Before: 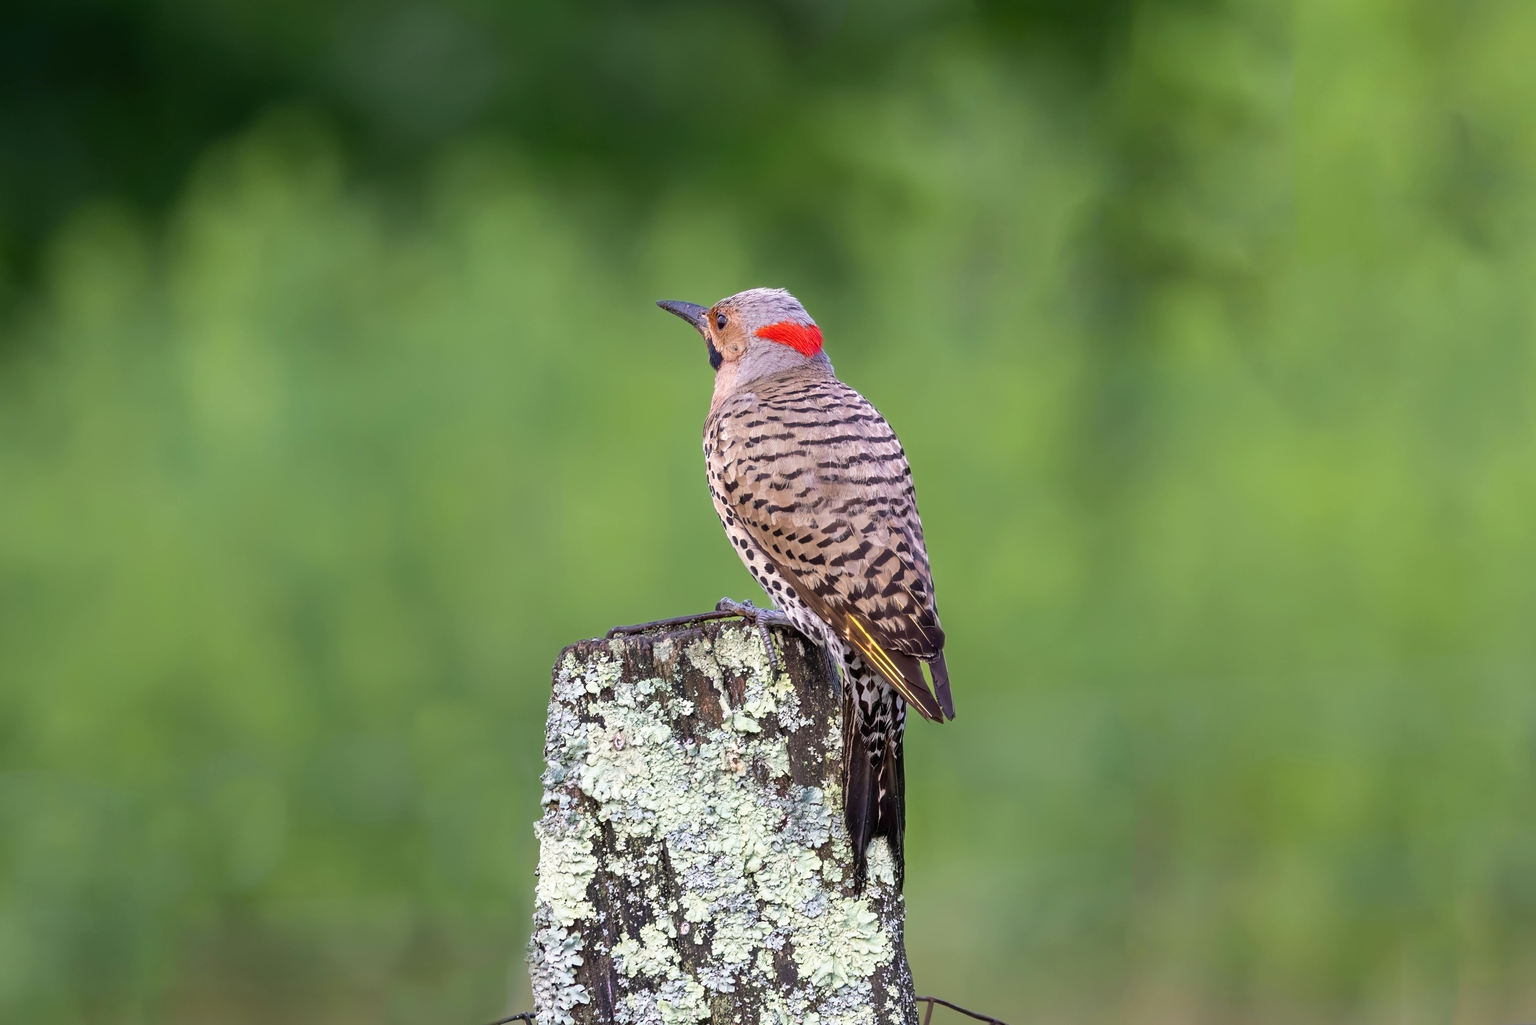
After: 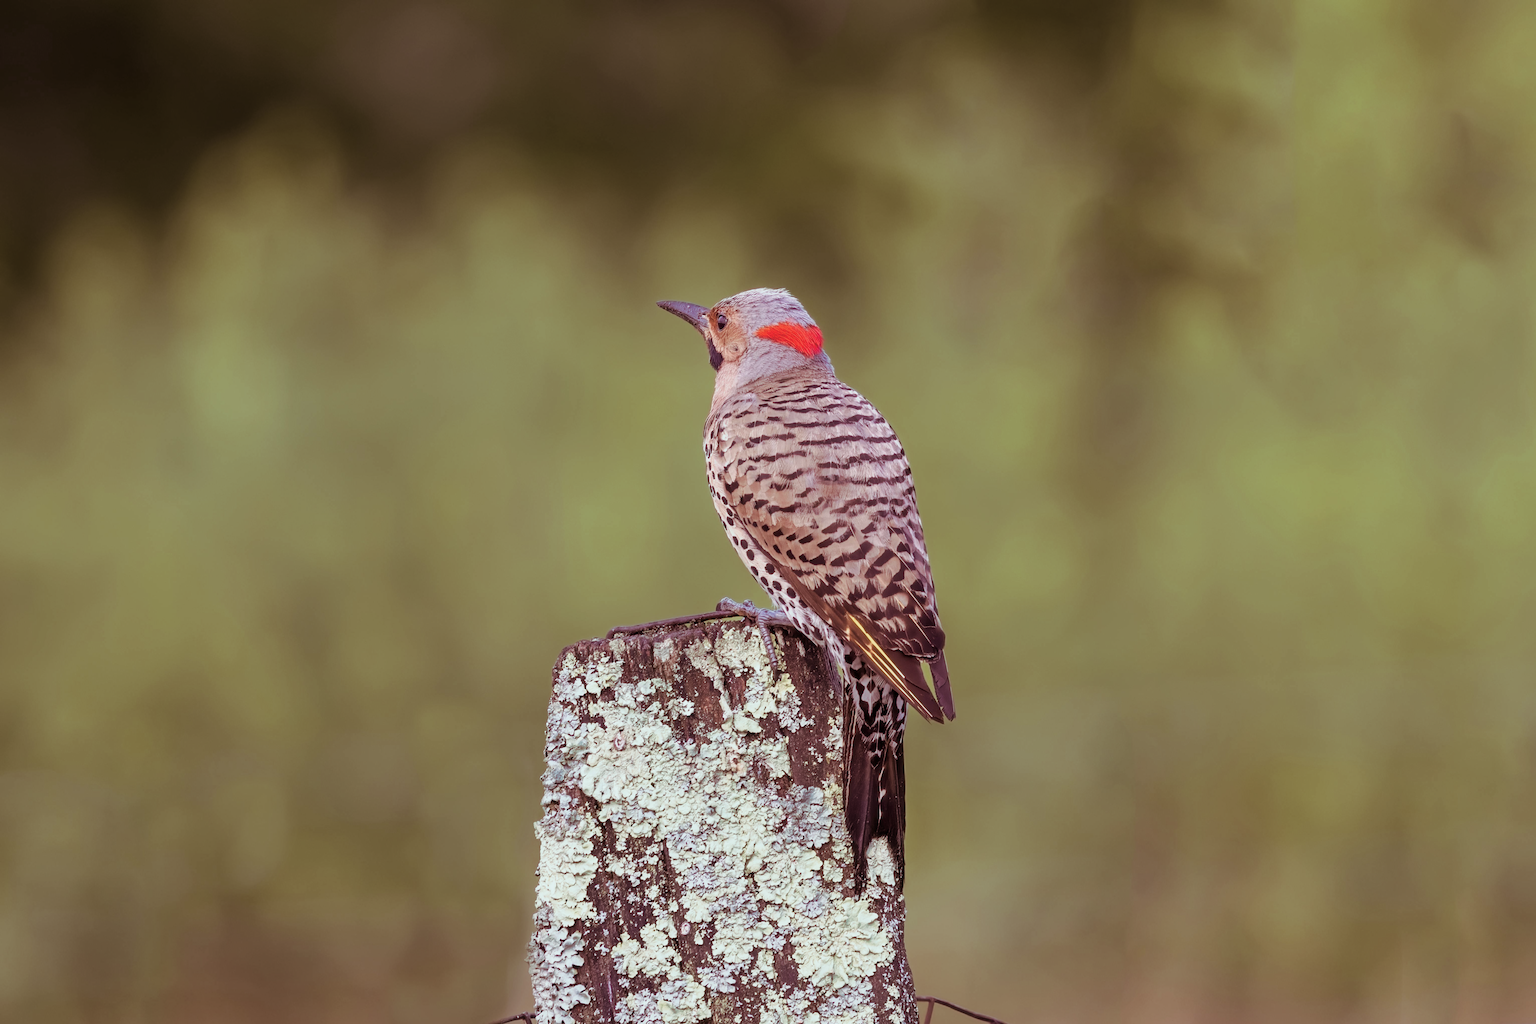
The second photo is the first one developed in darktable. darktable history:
color balance rgb: shadows lift › chroma 1%, shadows lift › hue 113°, highlights gain › chroma 0.2%, highlights gain › hue 333°, perceptual saturation grading › global saturation 20%, perceptual saturation grading › highlights -50%, perceptual saturation grading › shadows 25%, contrast -10%
split-toning: highlights › hue 180°
